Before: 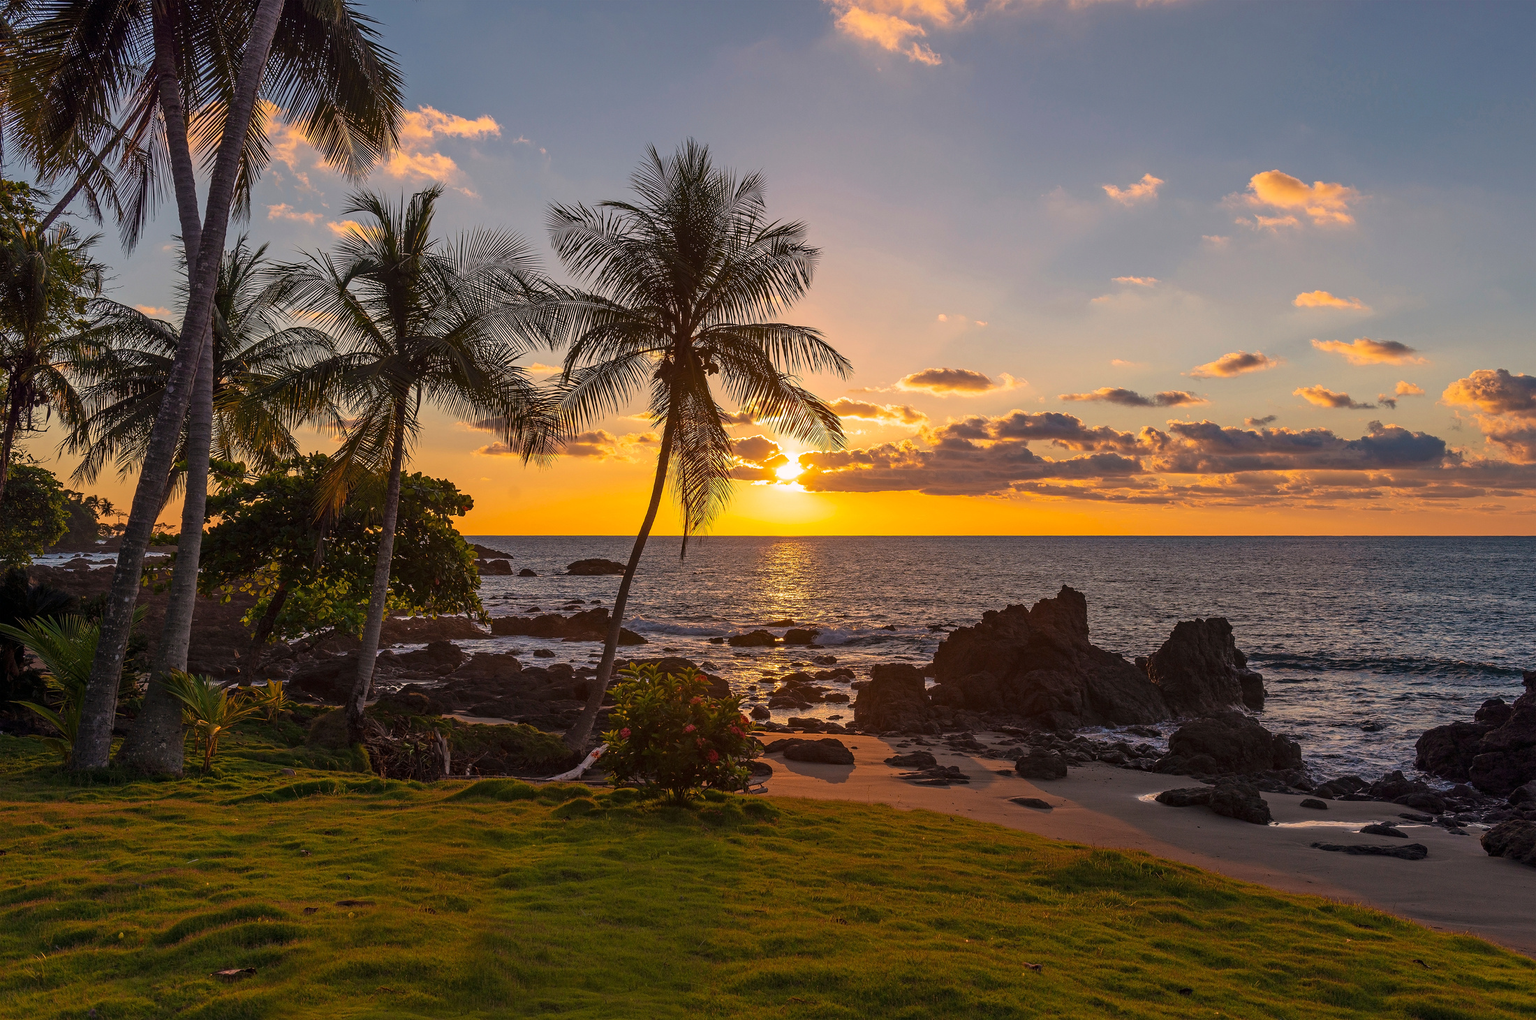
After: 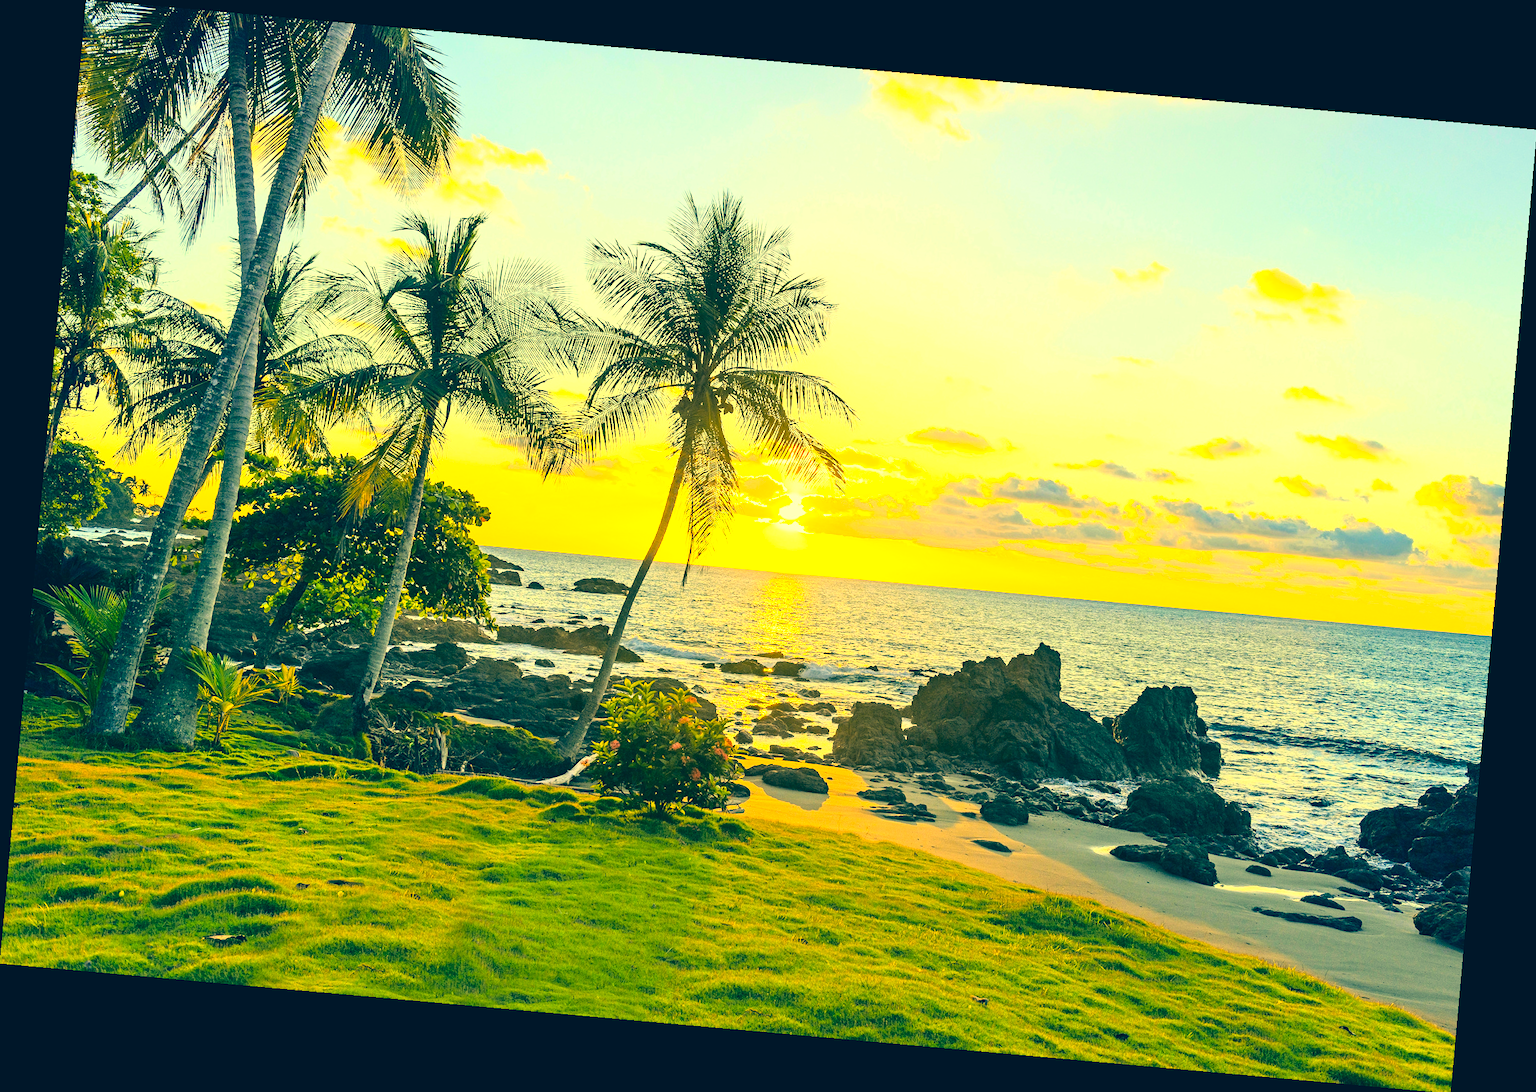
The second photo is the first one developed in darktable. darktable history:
color correction: highlights a* -15.58, highlights b* 40, shadows a* -40, shadows b* -26.18
rotate and perspective: rotation 5.12°, automatic cropping off
base curve: curves: ch0 [(0, 0) (0.032, 0.037) (0.105, 0.228) (0.435, 0.76) (0.856, 0.983) (1, 1)]
exposure: black level correction 0, exposure 1.675 EV, compensate exposure bias true, compensate highlight preservation false
white balance: red 0.988, blue 1.017
